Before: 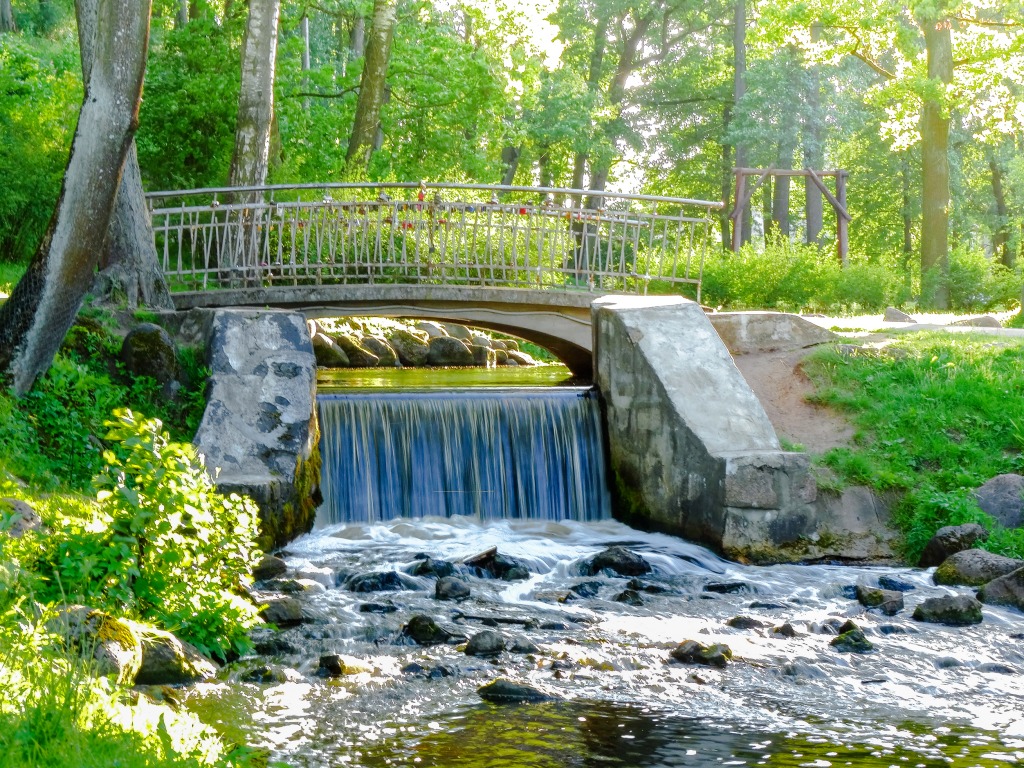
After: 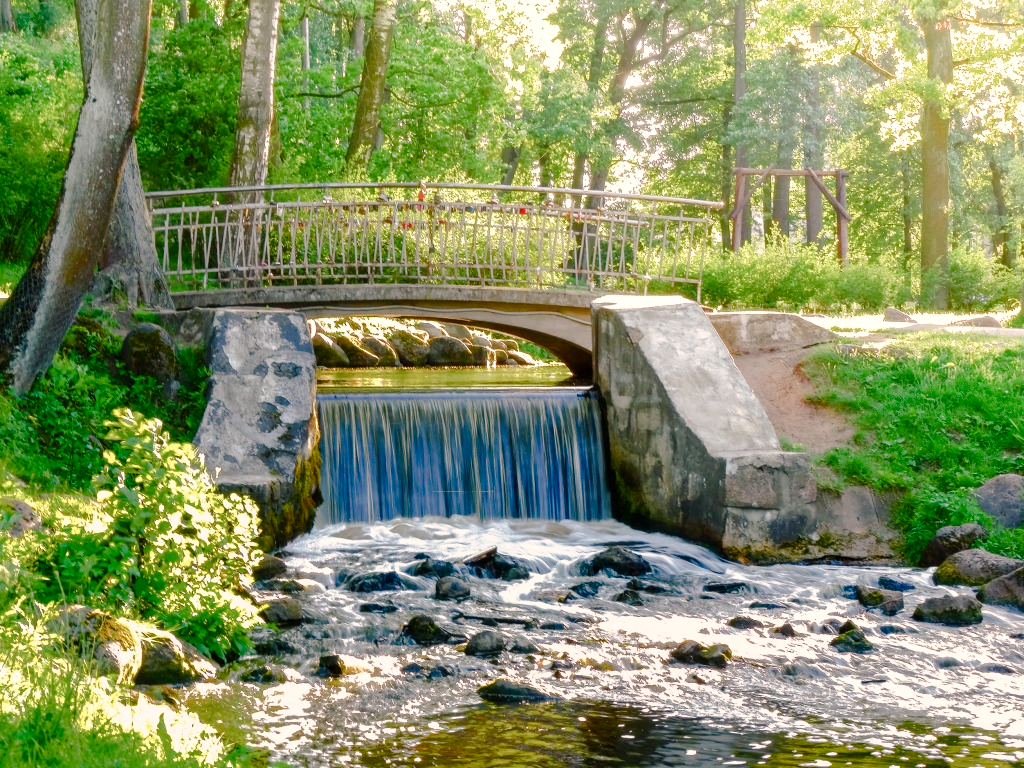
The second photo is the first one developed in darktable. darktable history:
white balance: red 1.127, blue 0.943
color balance rgb: perceptual saturation grading › global saturation 20%, perceptual saturation grading › highlights -50%, perceptual saturation grading › shadows 30%
